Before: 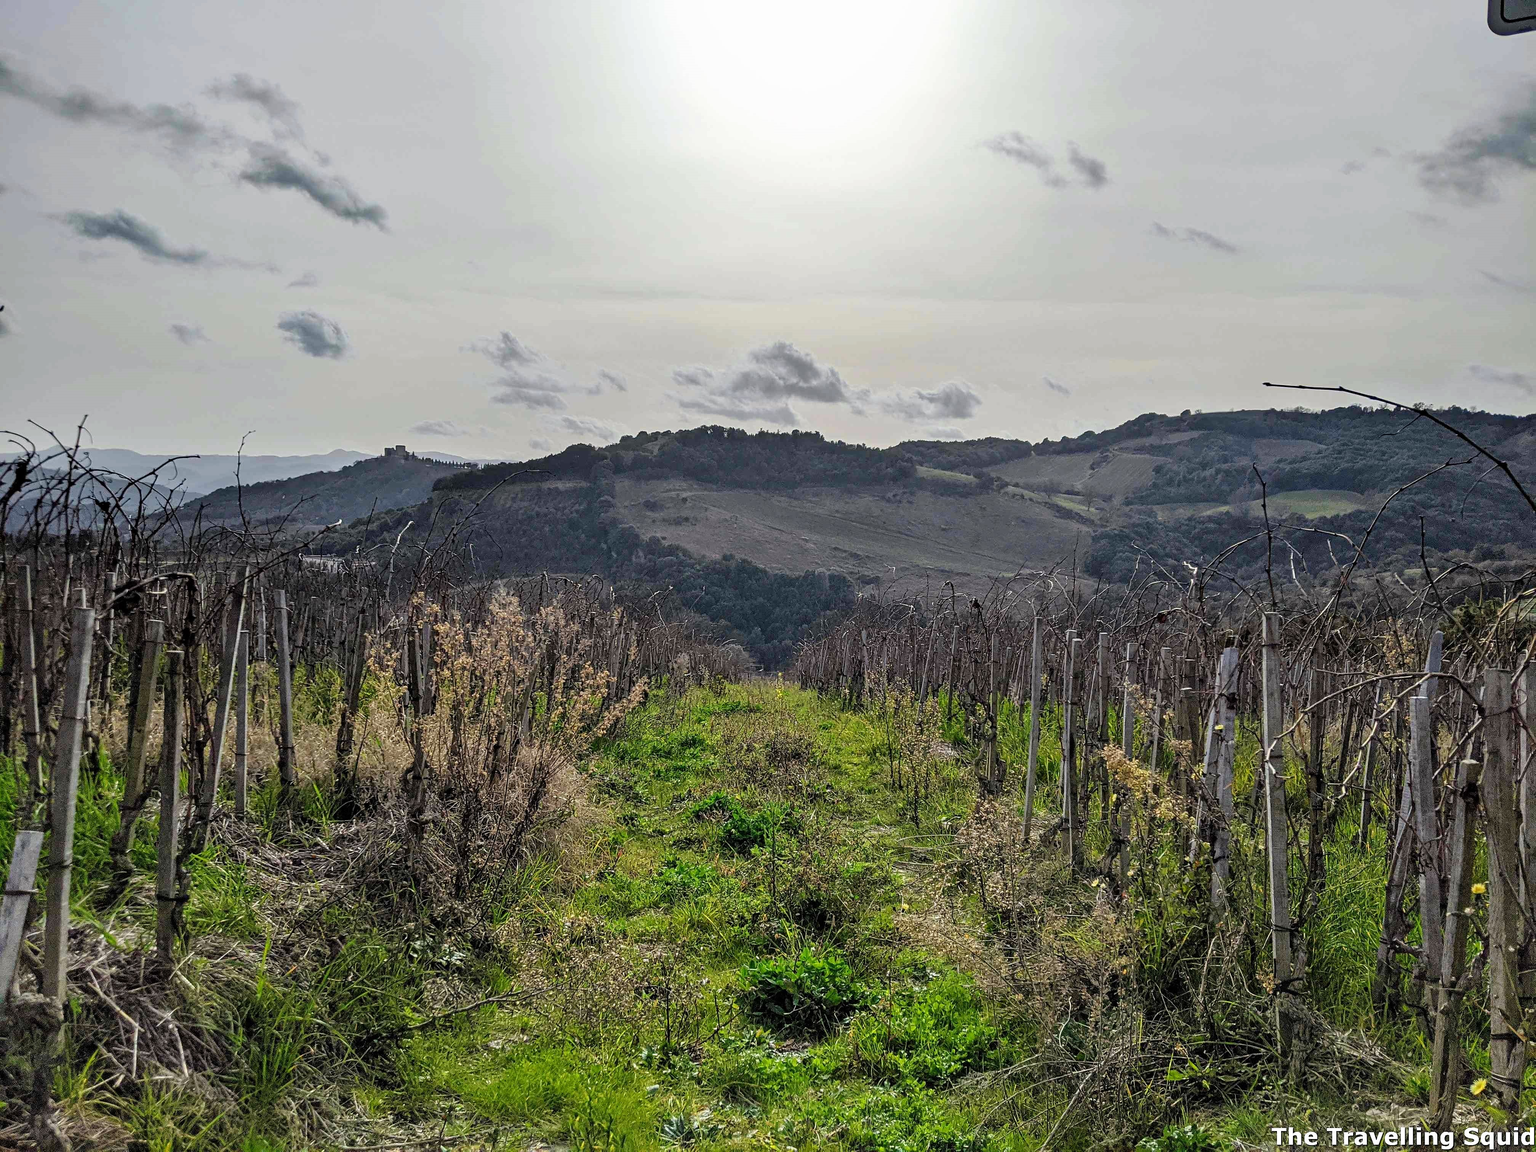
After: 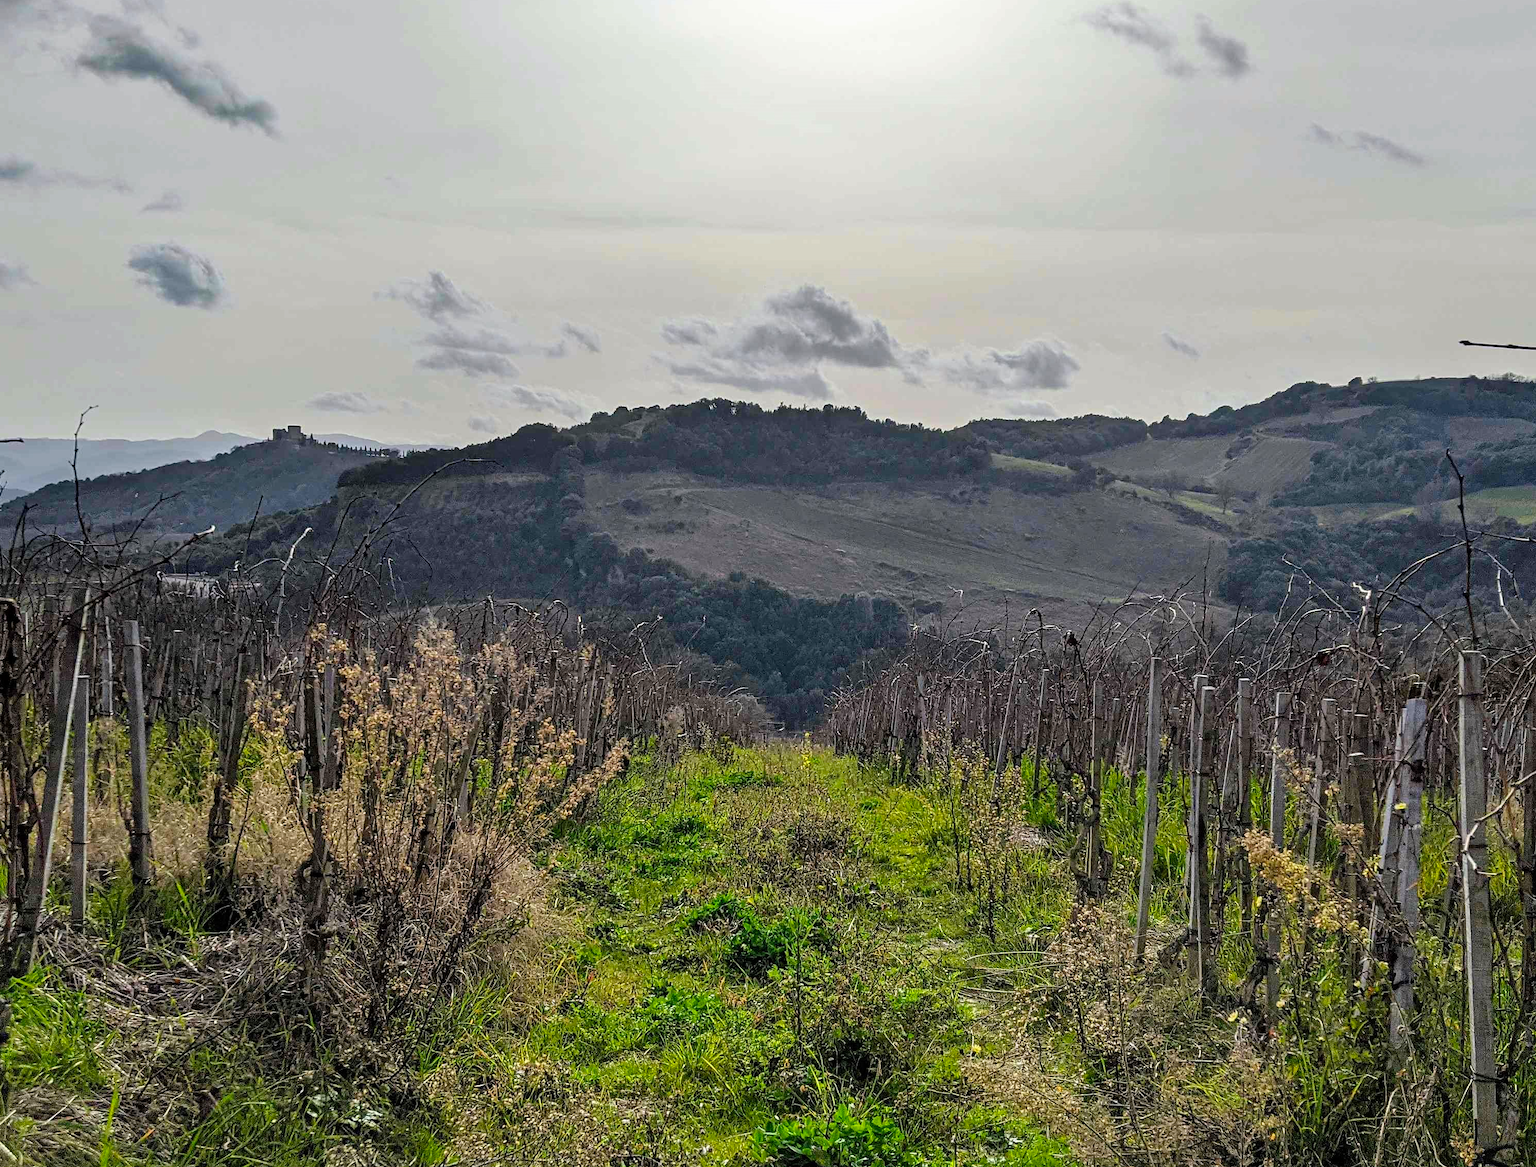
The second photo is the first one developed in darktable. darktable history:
crop and rotate: left 11.915%, top 11.344%, right 14.062%, bottom 13.642%
color balance rgb: shadows lift › chroma 0.885%, shadows lift › hue 113.51°, linear chroma grading › global chroma 15.29%, perceptual saturation grading › global saturation 0.729%, global vibrance 9.532%
